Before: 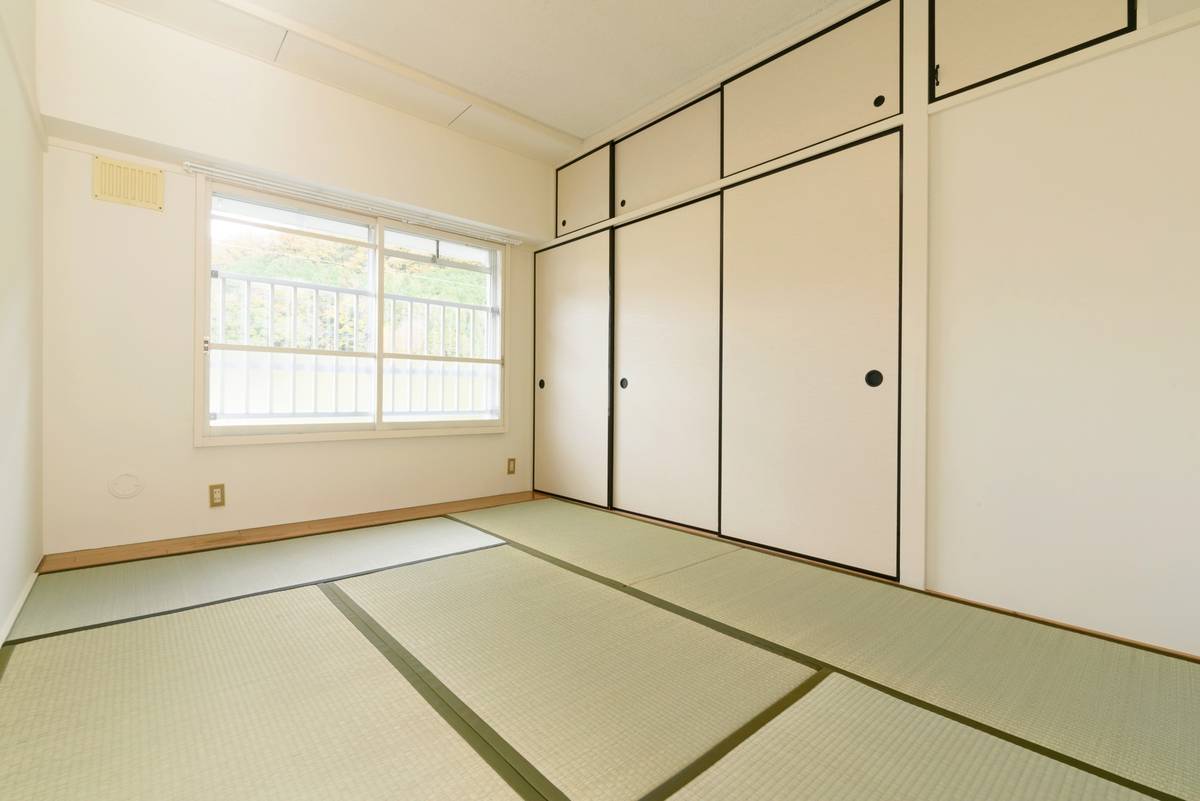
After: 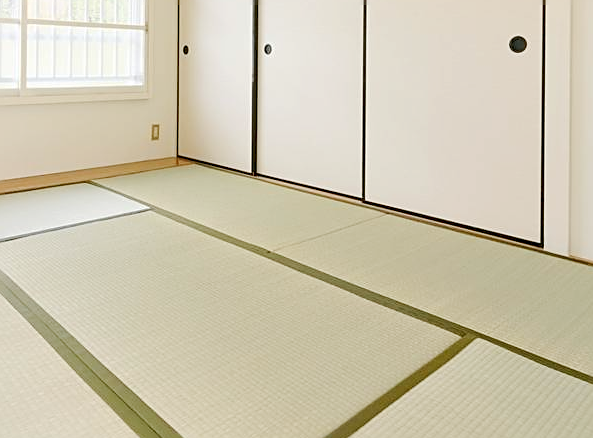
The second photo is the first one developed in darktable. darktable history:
crop: left 29.672%, top 41.786%, right 20.851%, bottom 3.487%
sharpen: on, module defaults
base curve: curves: ch0 [(0, 0) (0.158, 0.273) (0.879, 0.895) (1, 1)], preserve colors none
